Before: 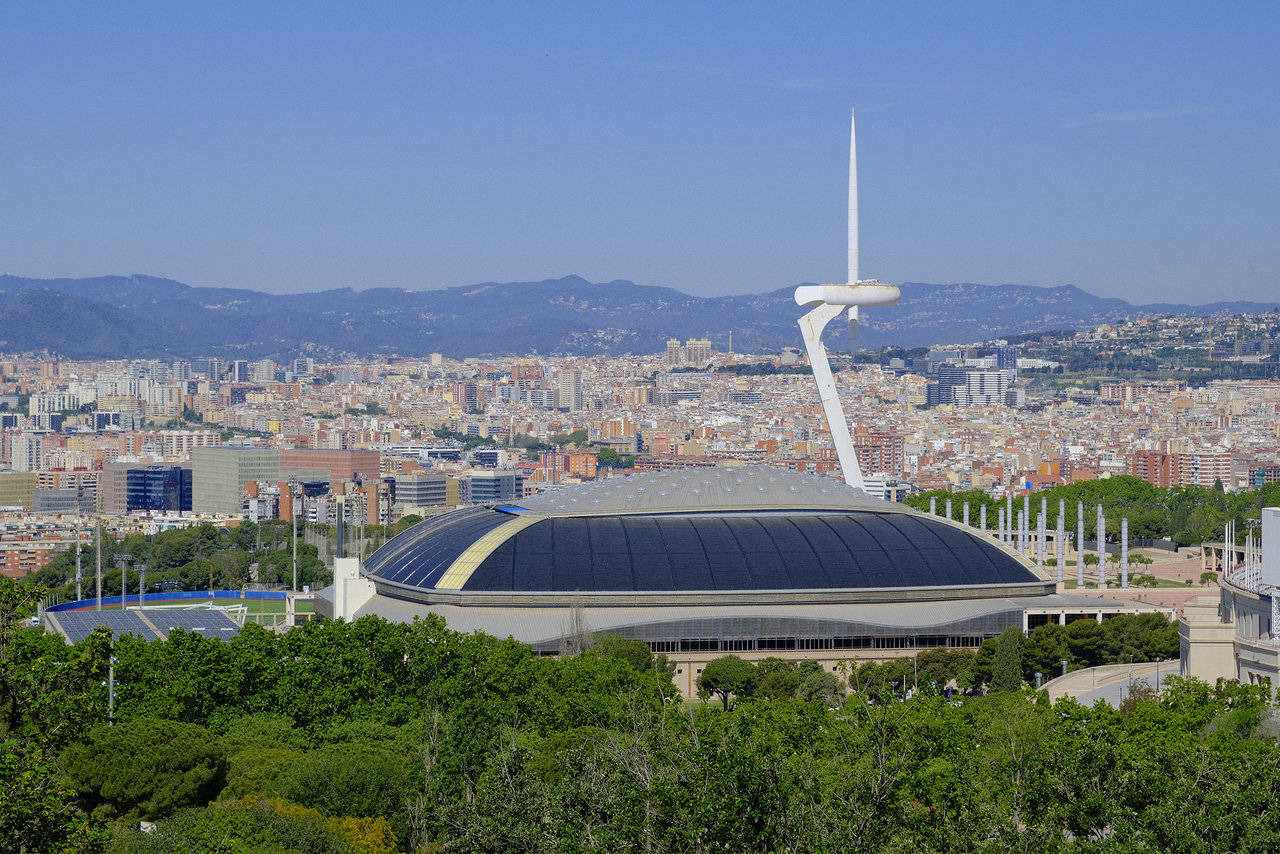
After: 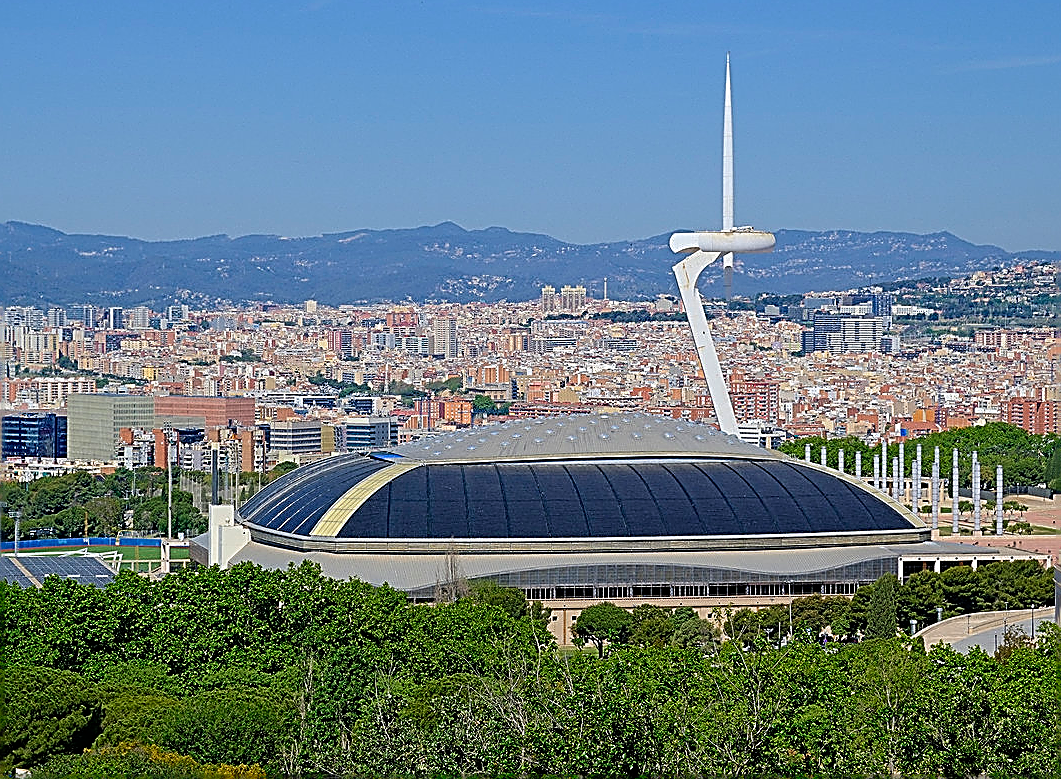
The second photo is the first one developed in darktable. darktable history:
sharpen: amount 1.991
crop: left 9.827%, top 6.238%, right 7.26%, bottom 2.516%
velvia: strength 15.67%
